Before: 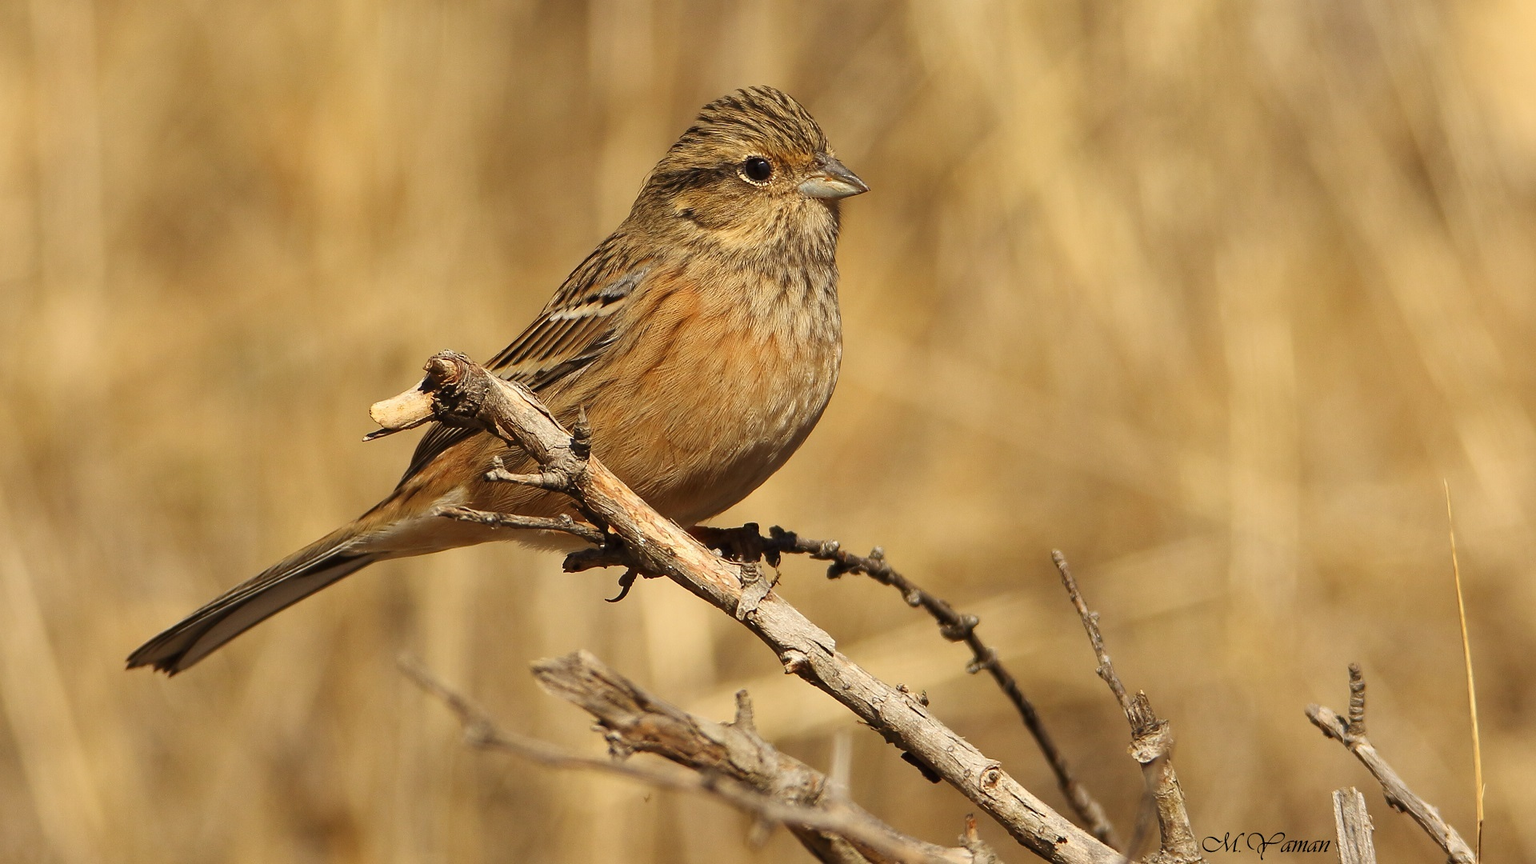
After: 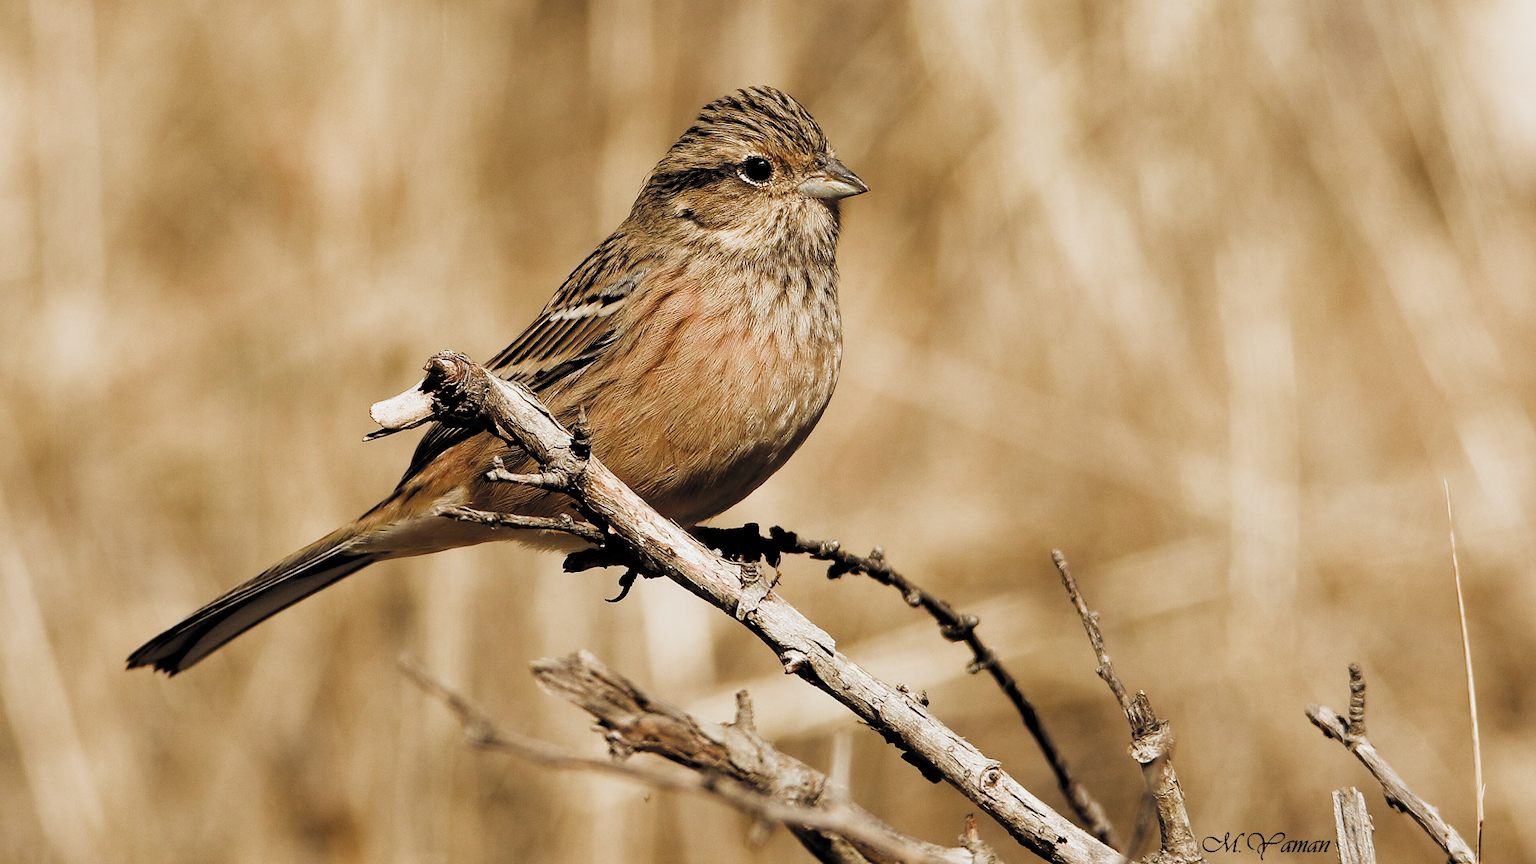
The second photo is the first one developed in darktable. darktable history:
filmic rgb: black relative exposure -3.66 EV, white relative exposure 2.44 EV, threshold 2.97 EV, hardness 3.27, color science v5 (2021), contrast in shadows safe, contrast in highlights safe, enable highlight reconstruction true
